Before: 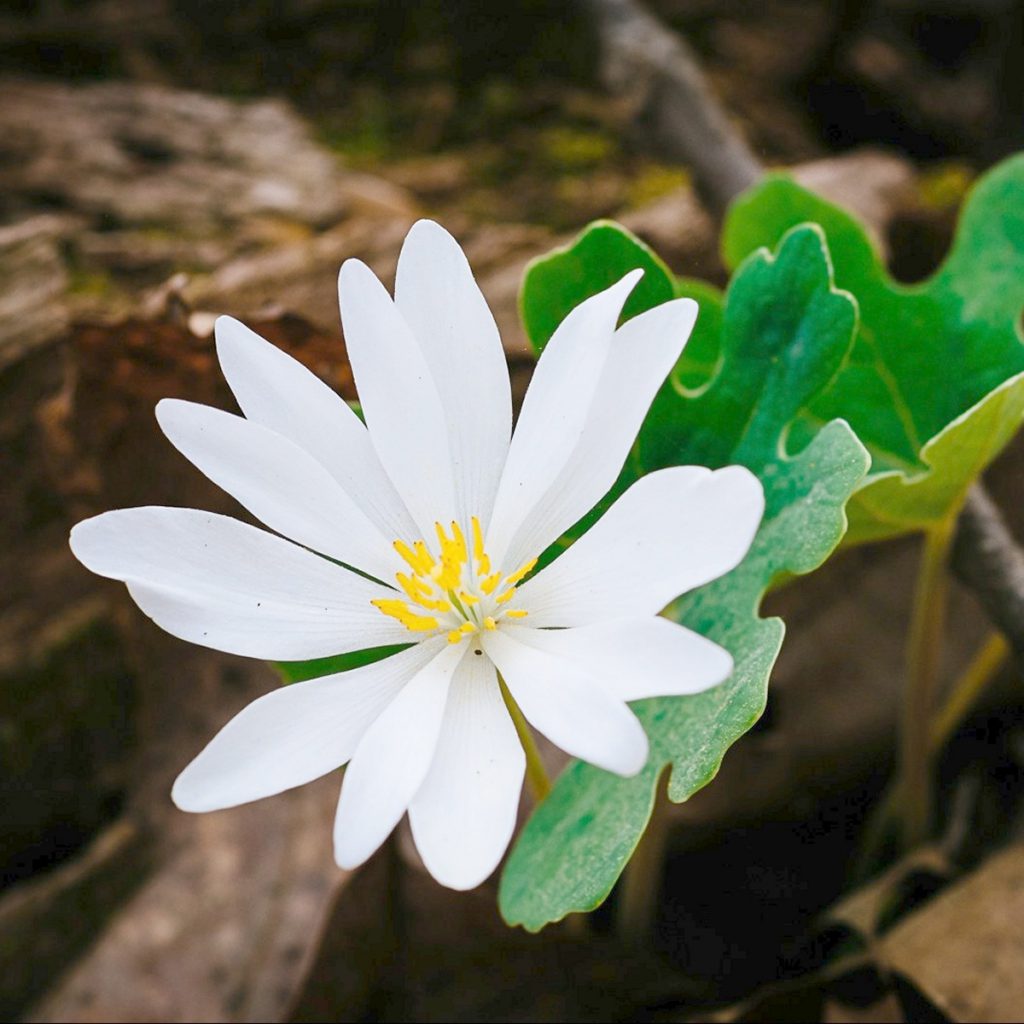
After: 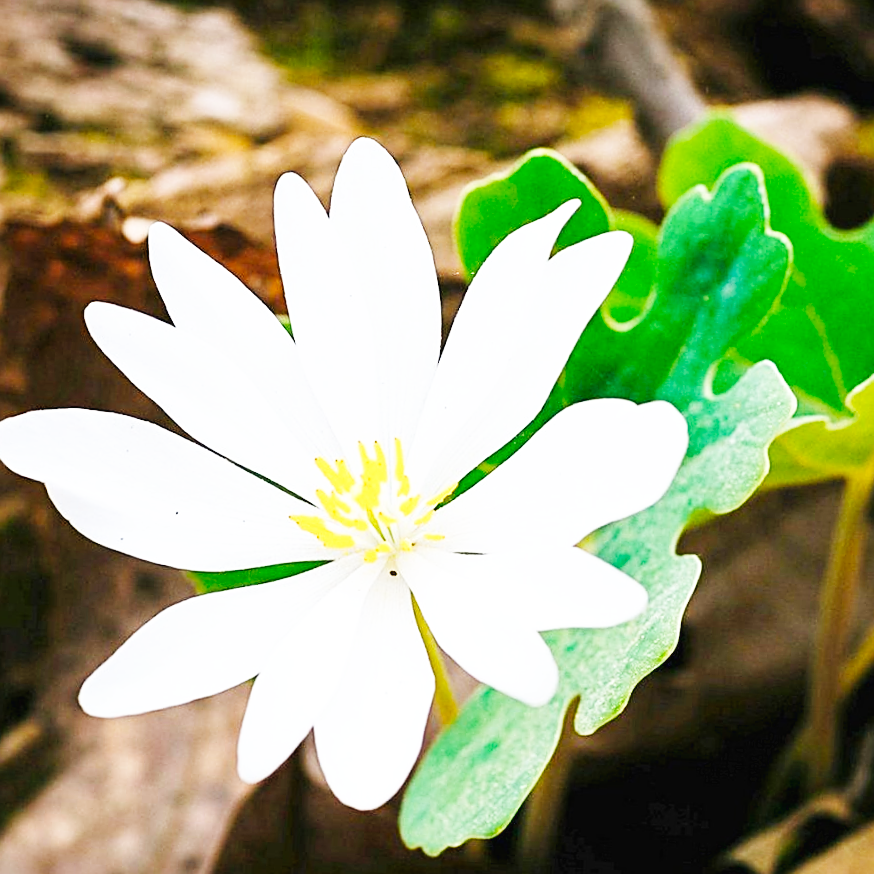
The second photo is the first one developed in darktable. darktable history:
crop and rotate: angle -3.27°, left 5.211%, top 5.211%, right 4.607%, bottom 4.607%
sharpen: on, module defaults
base curve: curves: ch0 [(0, 0.003) (0.001, 0.002) (0.006, 0.004) (0.02, 0.022) (0.048, 0.086) (0.094, 0.234) (0.162, 0.431) (0.258, 0.629) (0.385, 0.8) (0.548, 0.918) (0.751, 0.988) (1, 1)], preserve colors none
